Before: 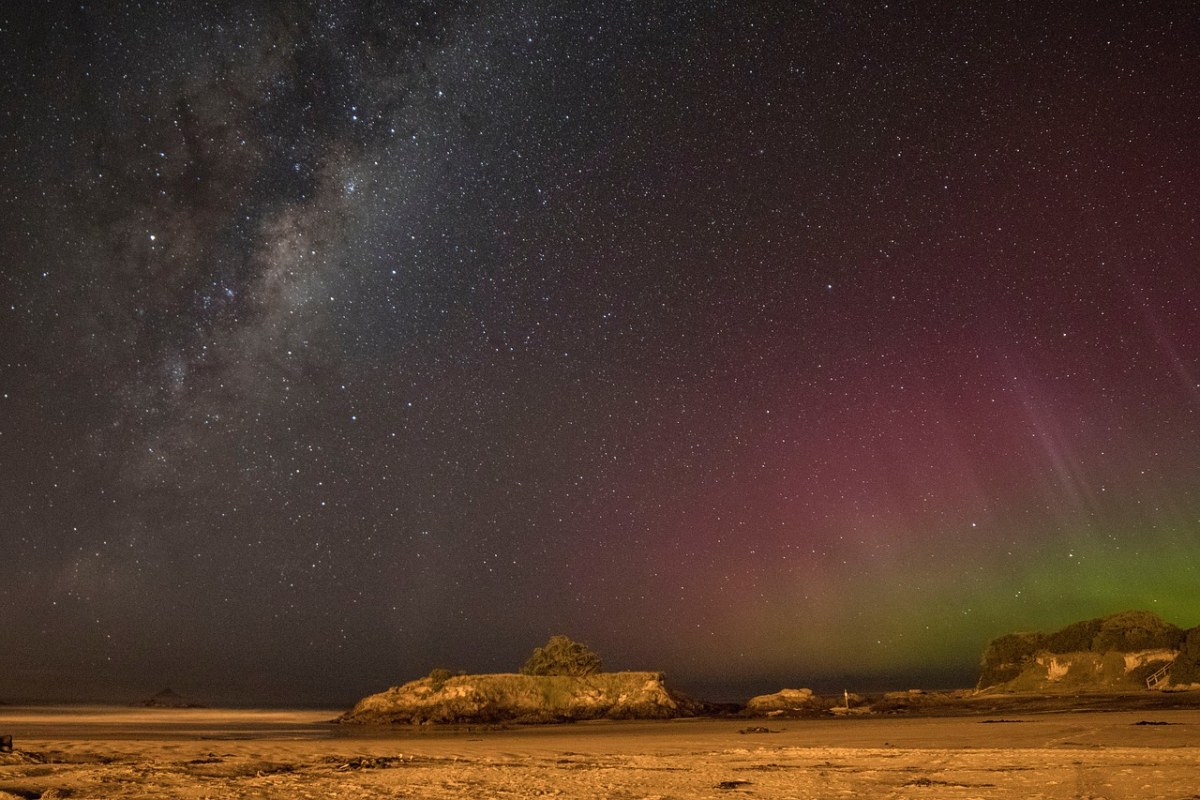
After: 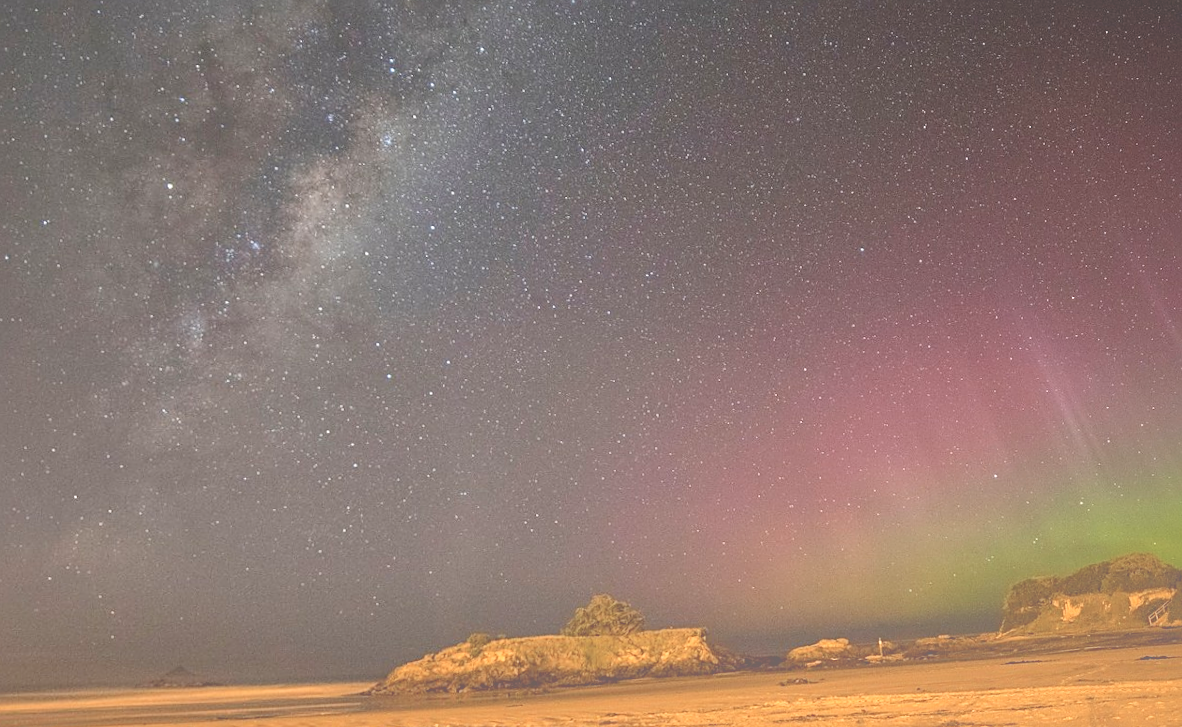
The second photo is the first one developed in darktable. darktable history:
sharpen: on, module defaults
rotate and perspective: rotation -0.013°, lens shift (vertical) -0.027, lens shift (horizontal) 0.178, crop left 0.016, crop right 0.989, crop top 0.082, crop bottom 0.918
local contrast: mode bilateral grid, contrast 20, coarseness 50, detail 144%, midtone range 0.2
bloom: size 70%, threshold 25%, strength 70%
